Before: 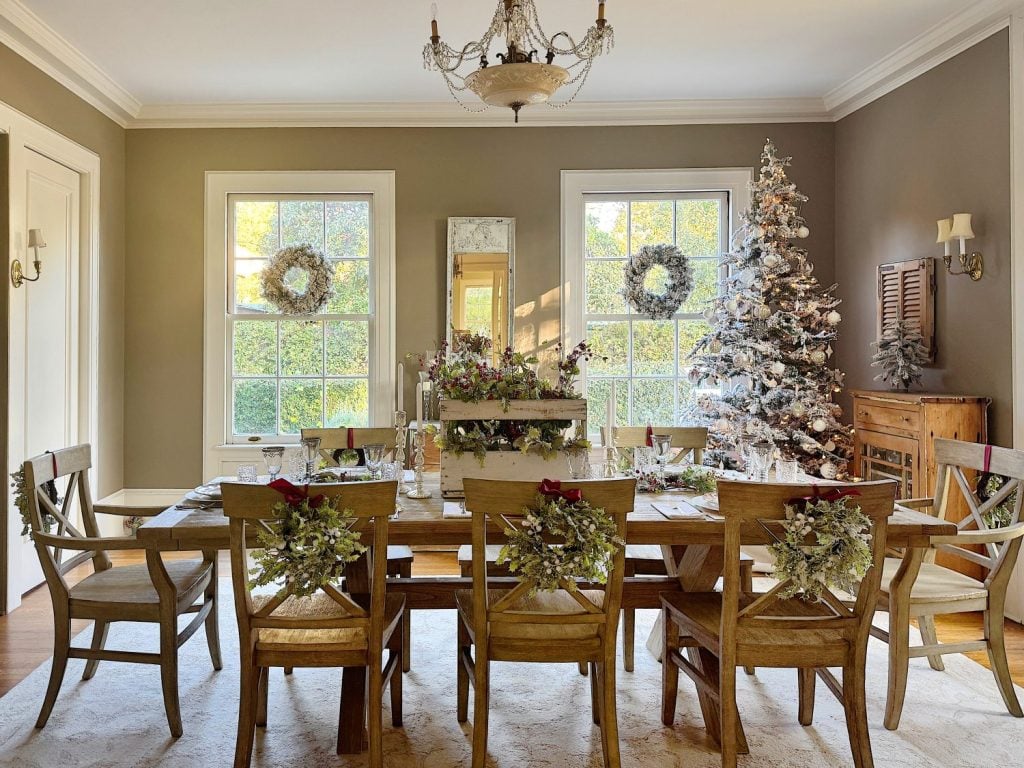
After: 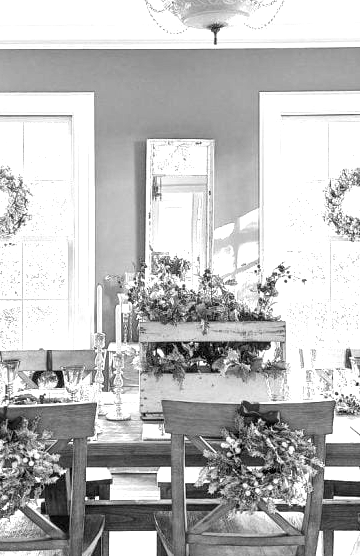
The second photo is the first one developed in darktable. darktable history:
local contrast: on, module defaults
crop and rotate: left 29.476%, top 10.214%, right 35.32%, bottom 17.333%
monochrome: on, module defaults
exposure: black level correction 0.001, exposure 1.3 EV, compensate highlight preservation false
